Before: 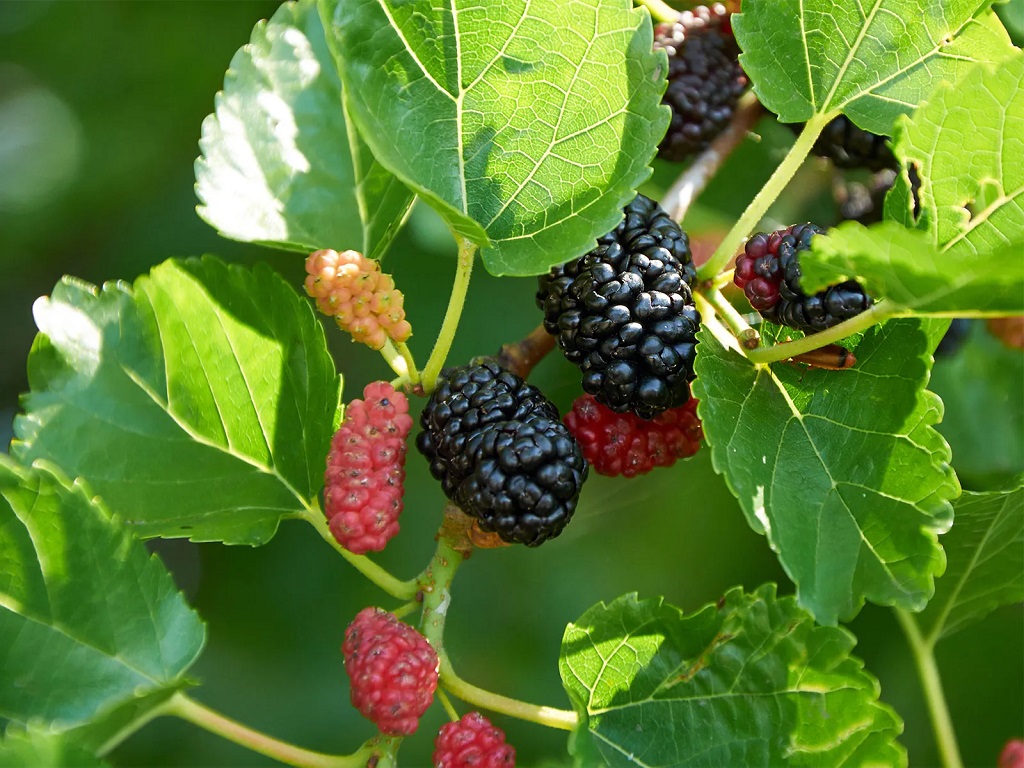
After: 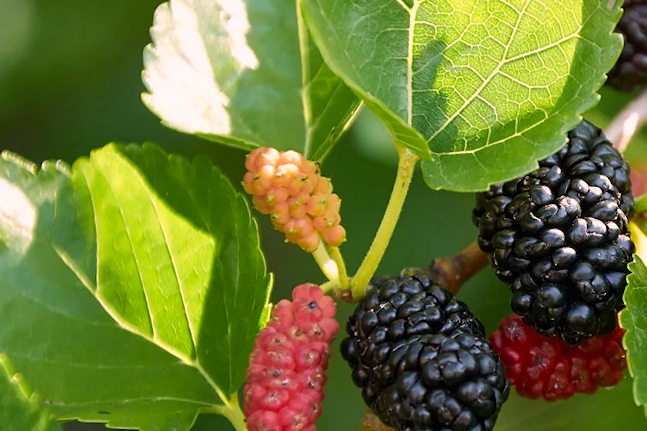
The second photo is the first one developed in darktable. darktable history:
crop and rotate: angle -4.99°, left 2.122%, top 6.945%, right 27.566%, bottom 30.519%
color correction: highlights a* 12.23, highlights b* 5.41
